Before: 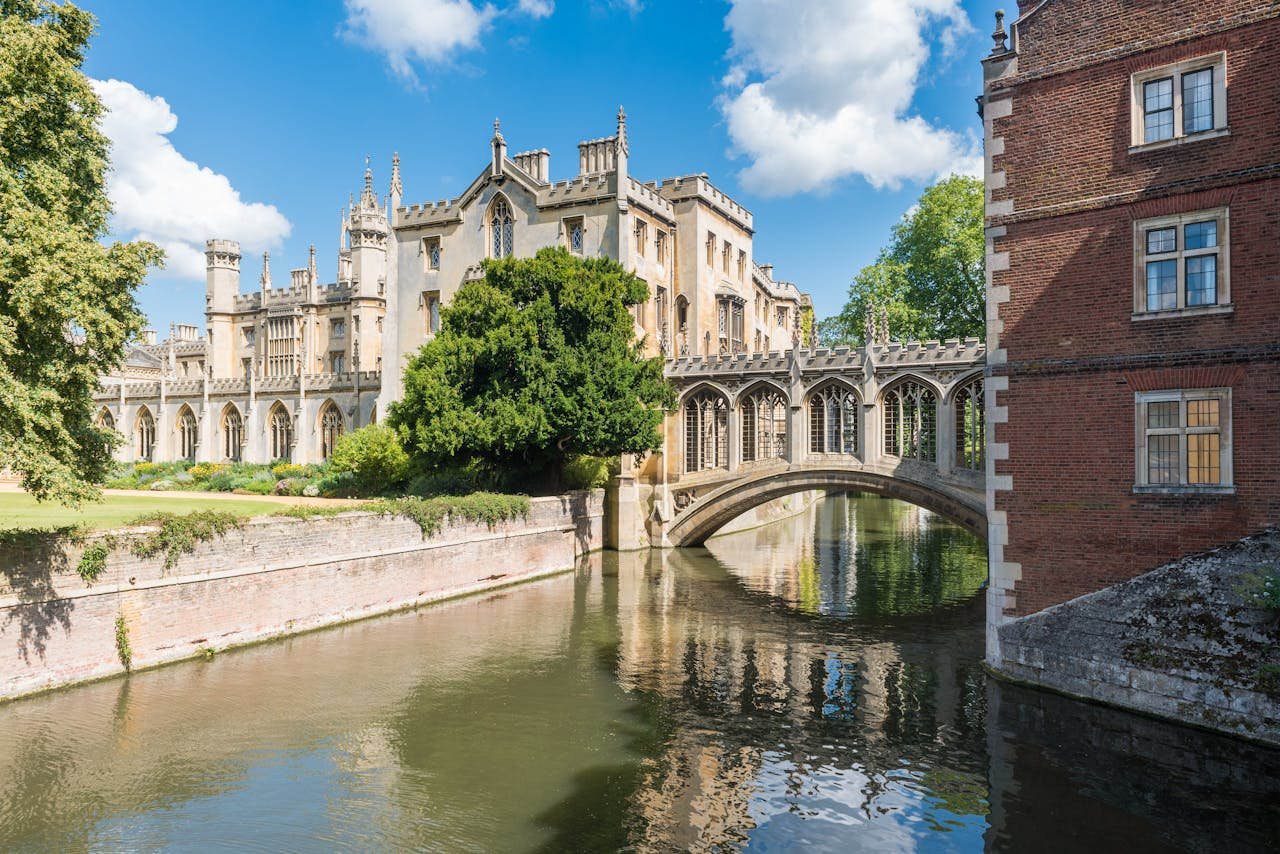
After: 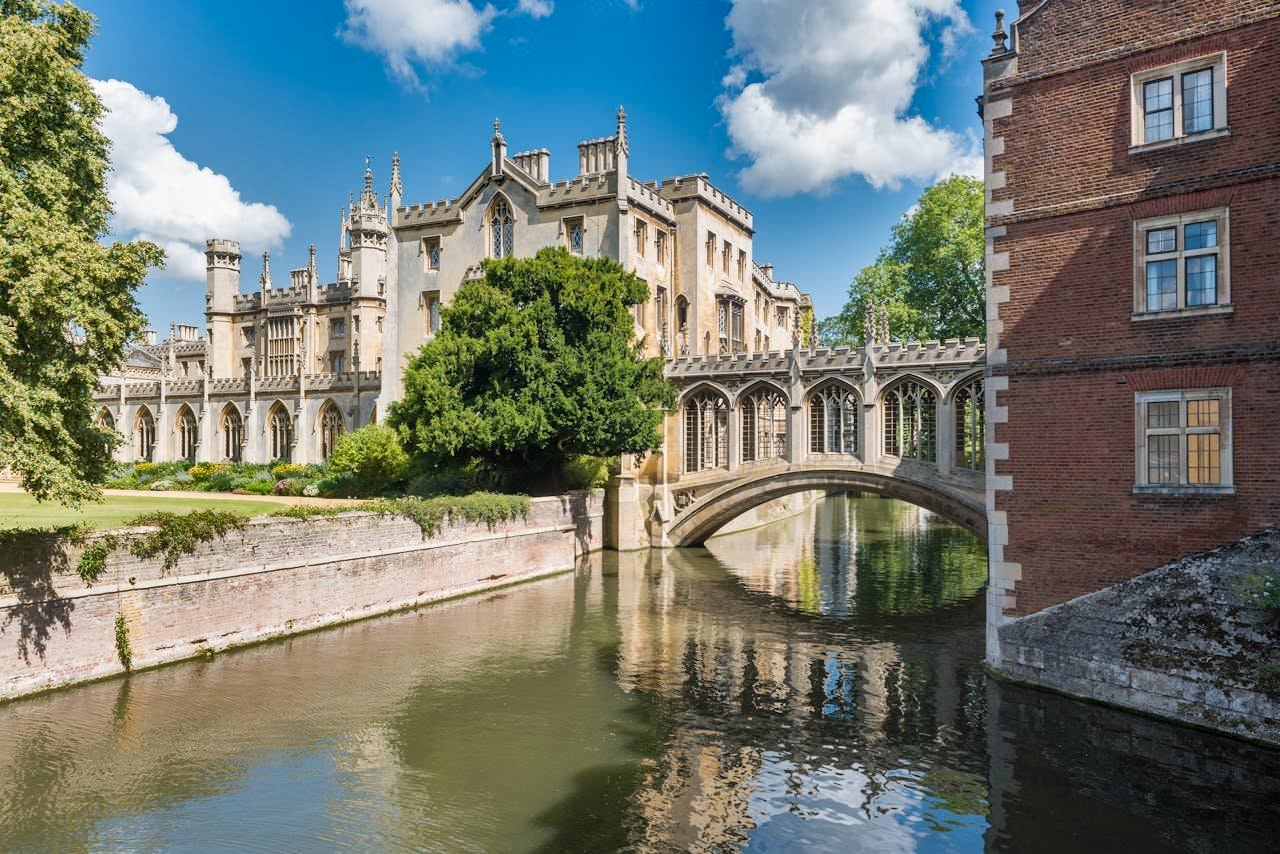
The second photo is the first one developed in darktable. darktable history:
shadows and highlights: shadows 24.61, highlights -78.91, soften with gaussian
